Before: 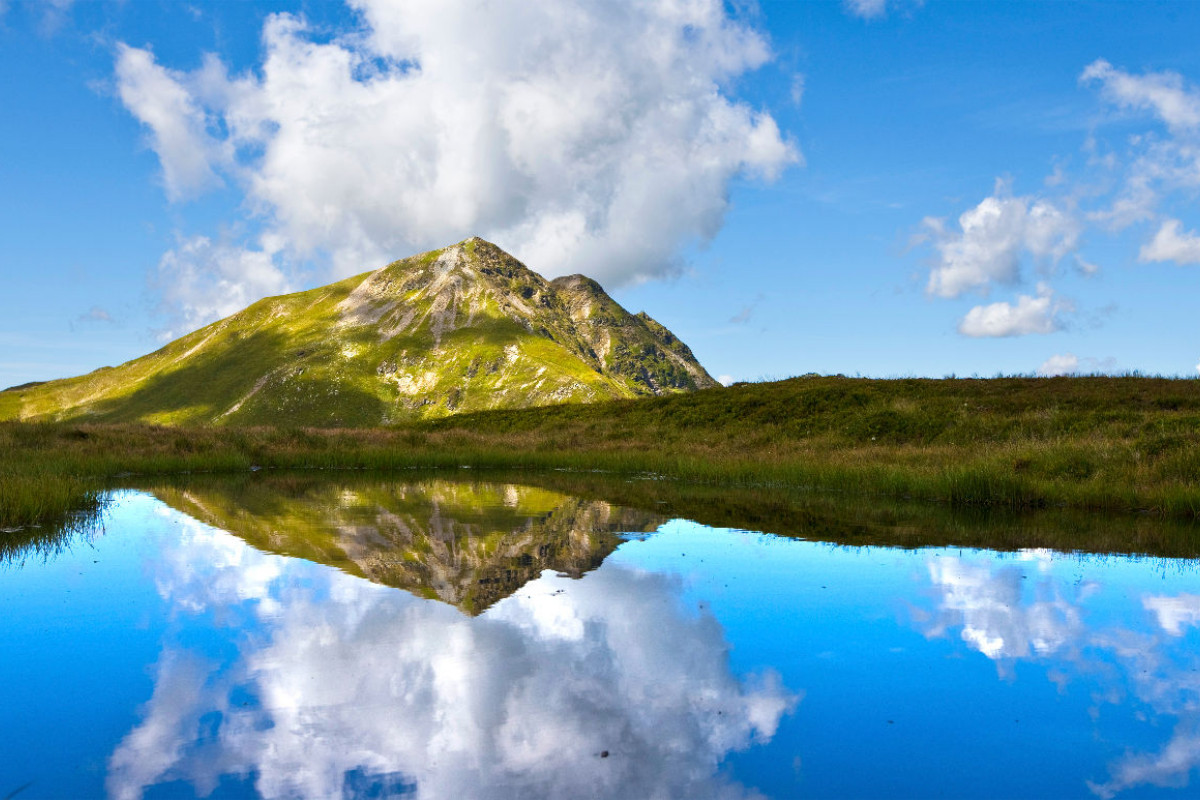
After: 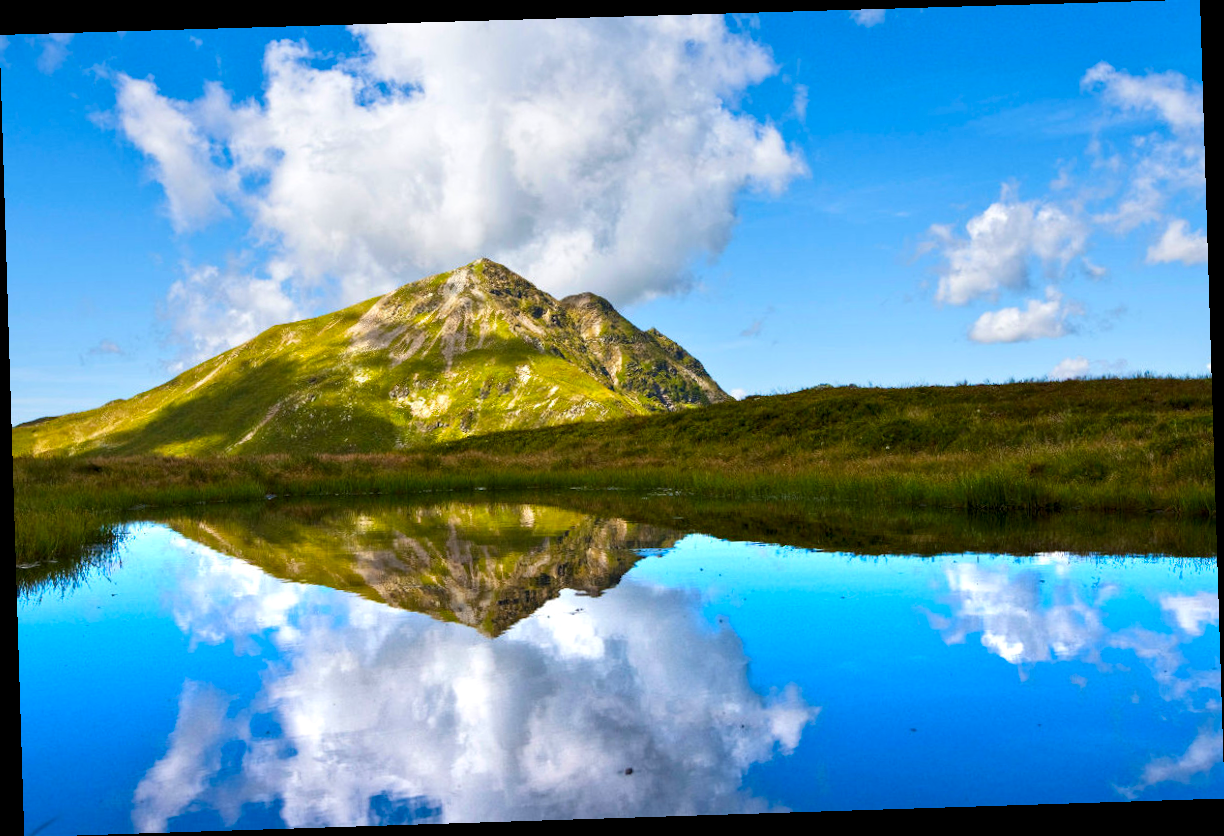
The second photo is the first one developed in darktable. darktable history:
contrast brightness saturation: contrast 0.08, saturation 0.2
rotate and perspective: rotation -1.77°, lens shift (horizontal) 0.004, automatic cropping off
local contrast: highlights 100%, shadows 100%, detail 120%, midtone range 0.2
